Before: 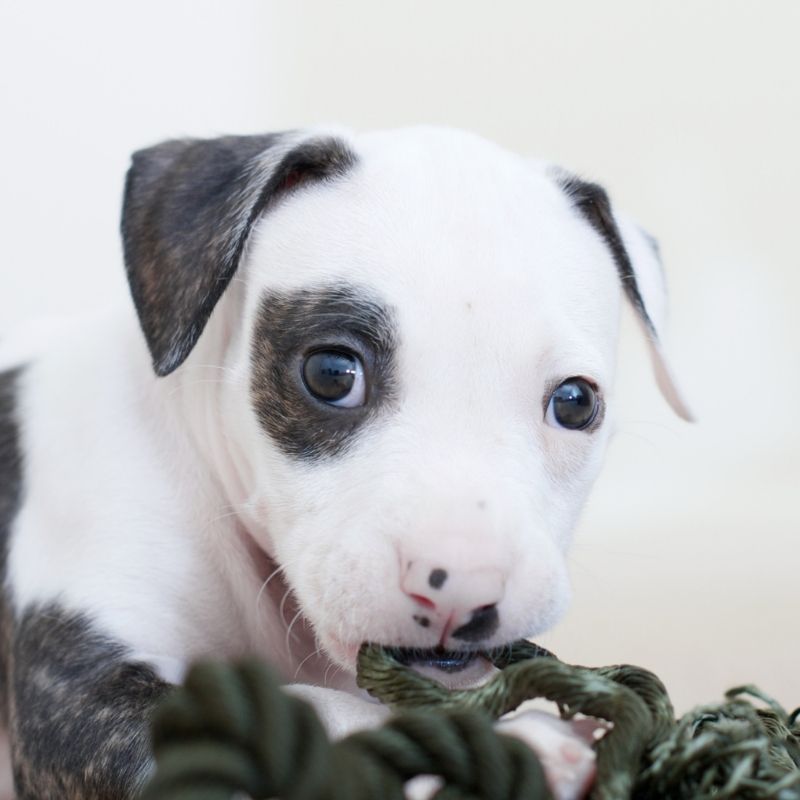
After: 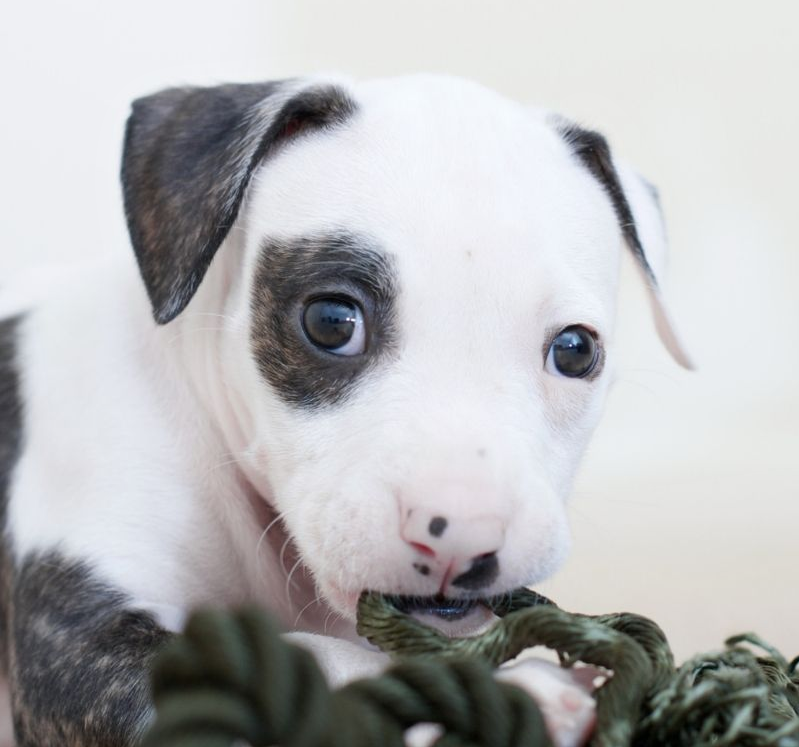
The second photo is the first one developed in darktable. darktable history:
tone equalizer: mask exposure compensation -0.512 EV
crop and rotate: top 6.597%
